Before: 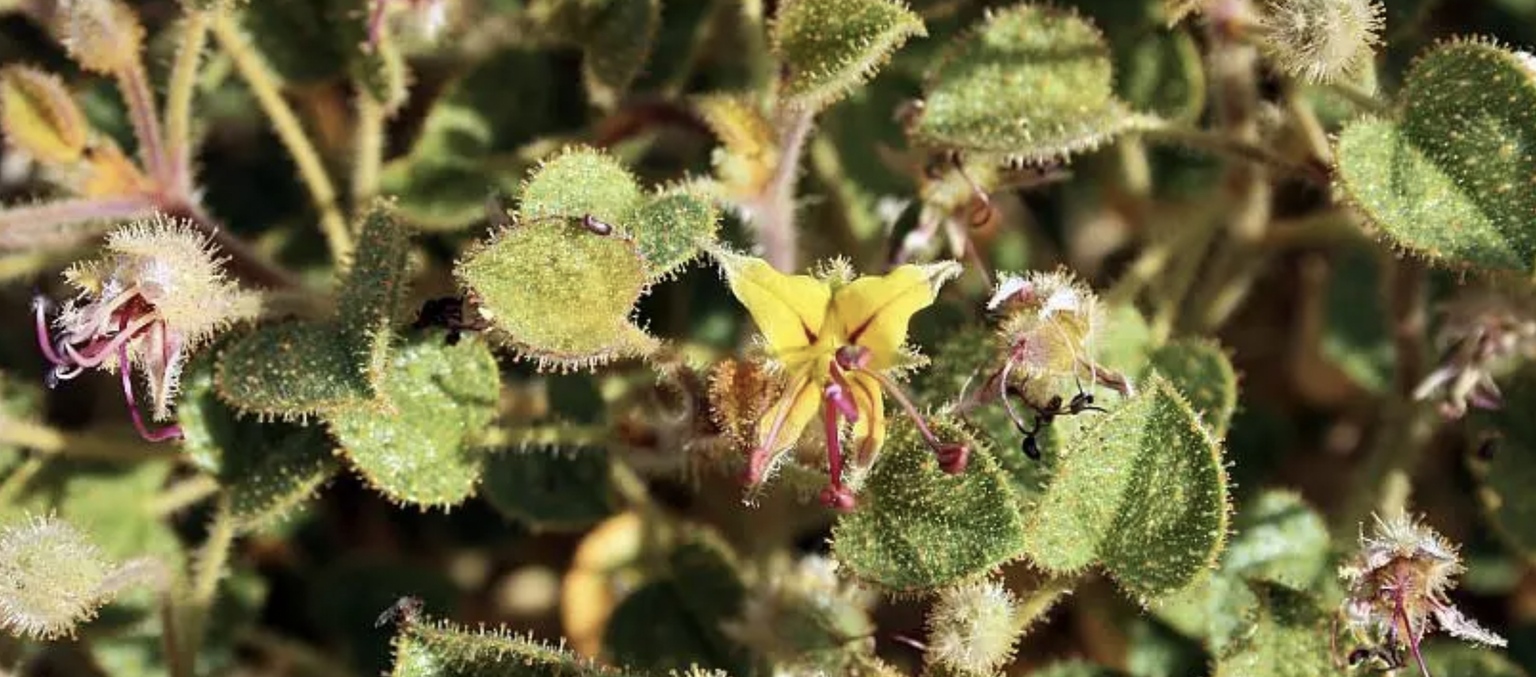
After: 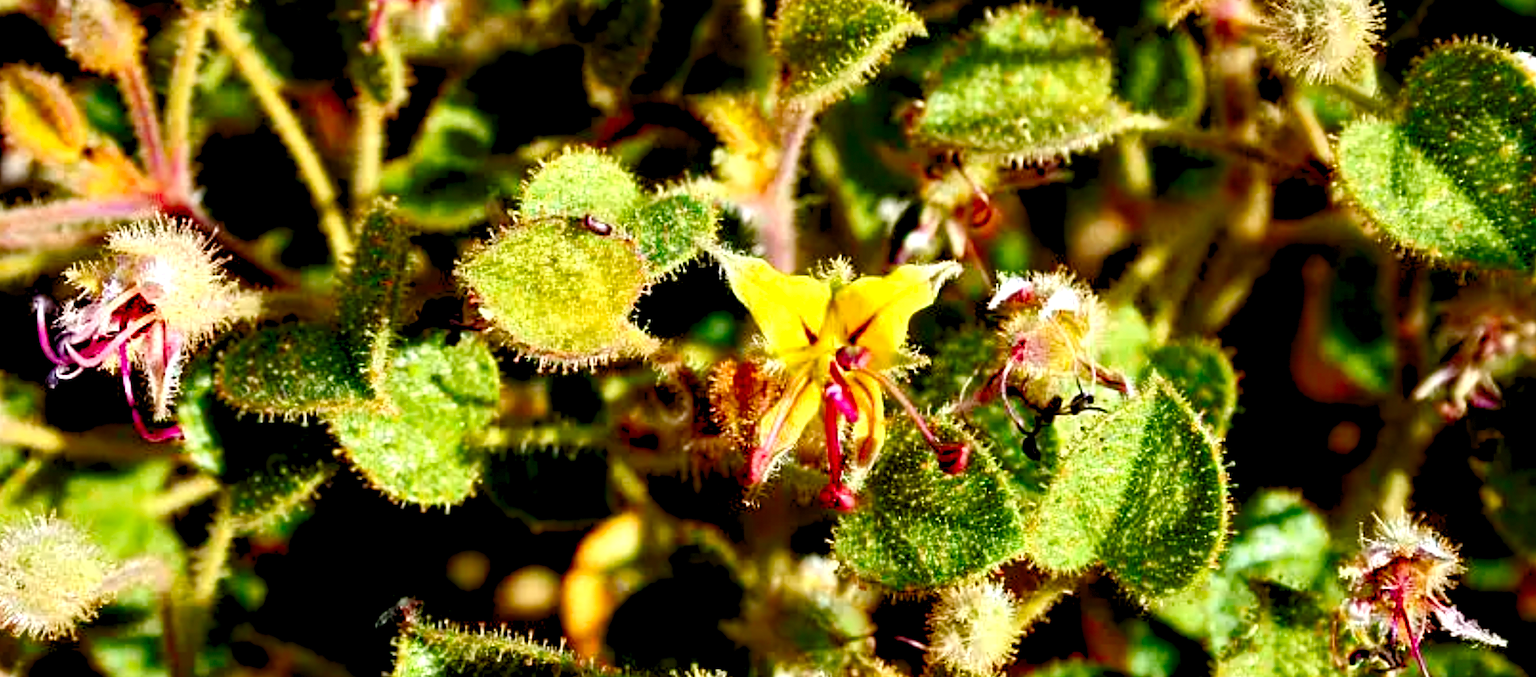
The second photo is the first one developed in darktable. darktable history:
color balance rgb: power › luminance -8.893%, perceptual saturation grading › global saturation 14.135%, perceptual saturation grading › highlights -25.696%, perceptual saturation grading › shadows 29.9%, global vibrance 20%
levels: levels [0.036, 0.364, 0.827]
haze removal: adaptive false
contrast brightness saturation: contrast 0.127, brightness -0.224, saturation 0.138
